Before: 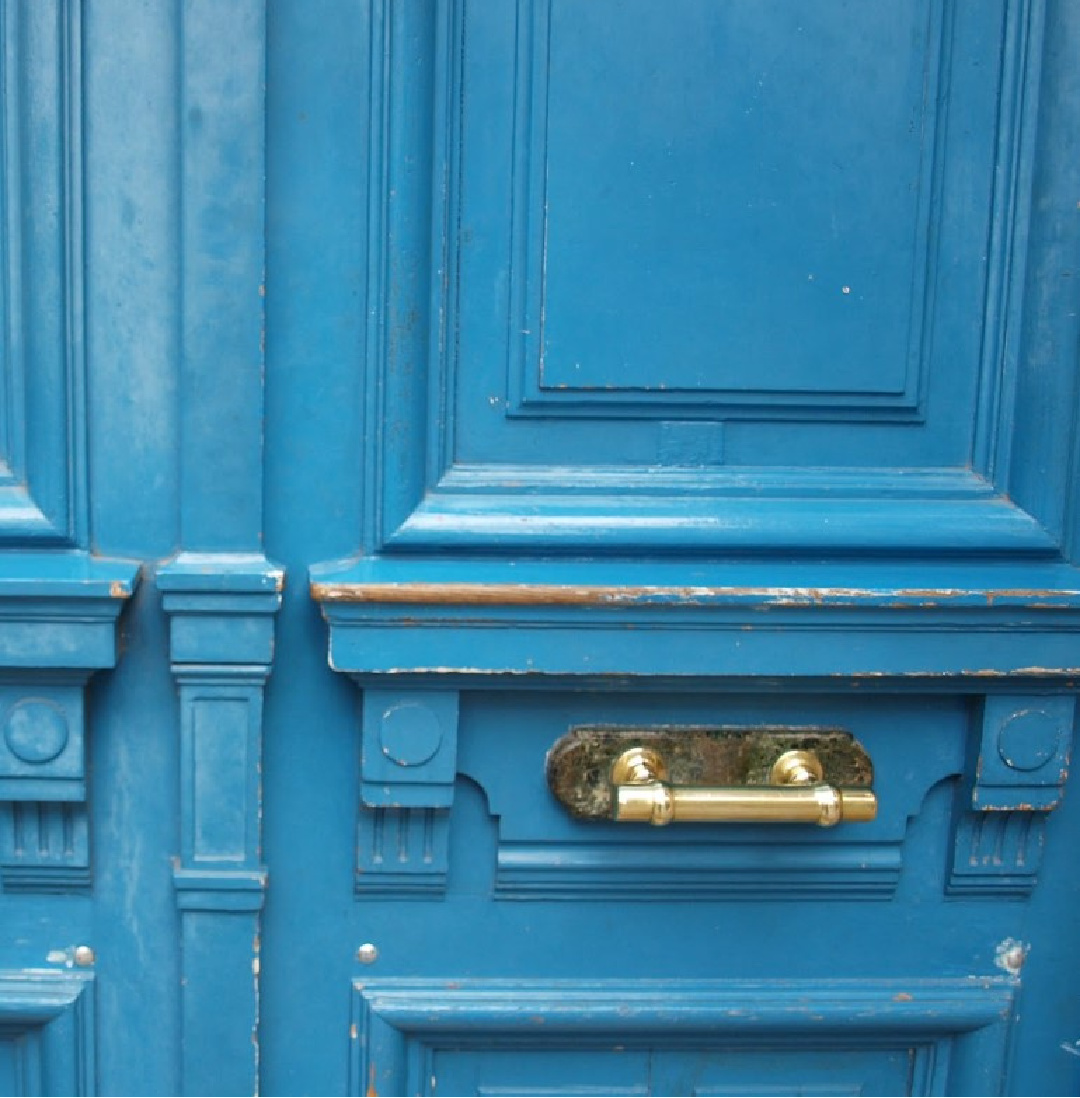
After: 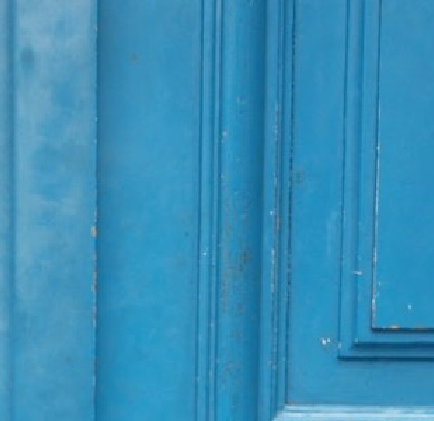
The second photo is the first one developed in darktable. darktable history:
crop: left 15.614%, top 5.438%, right 44.184%, bottom 56.156%
